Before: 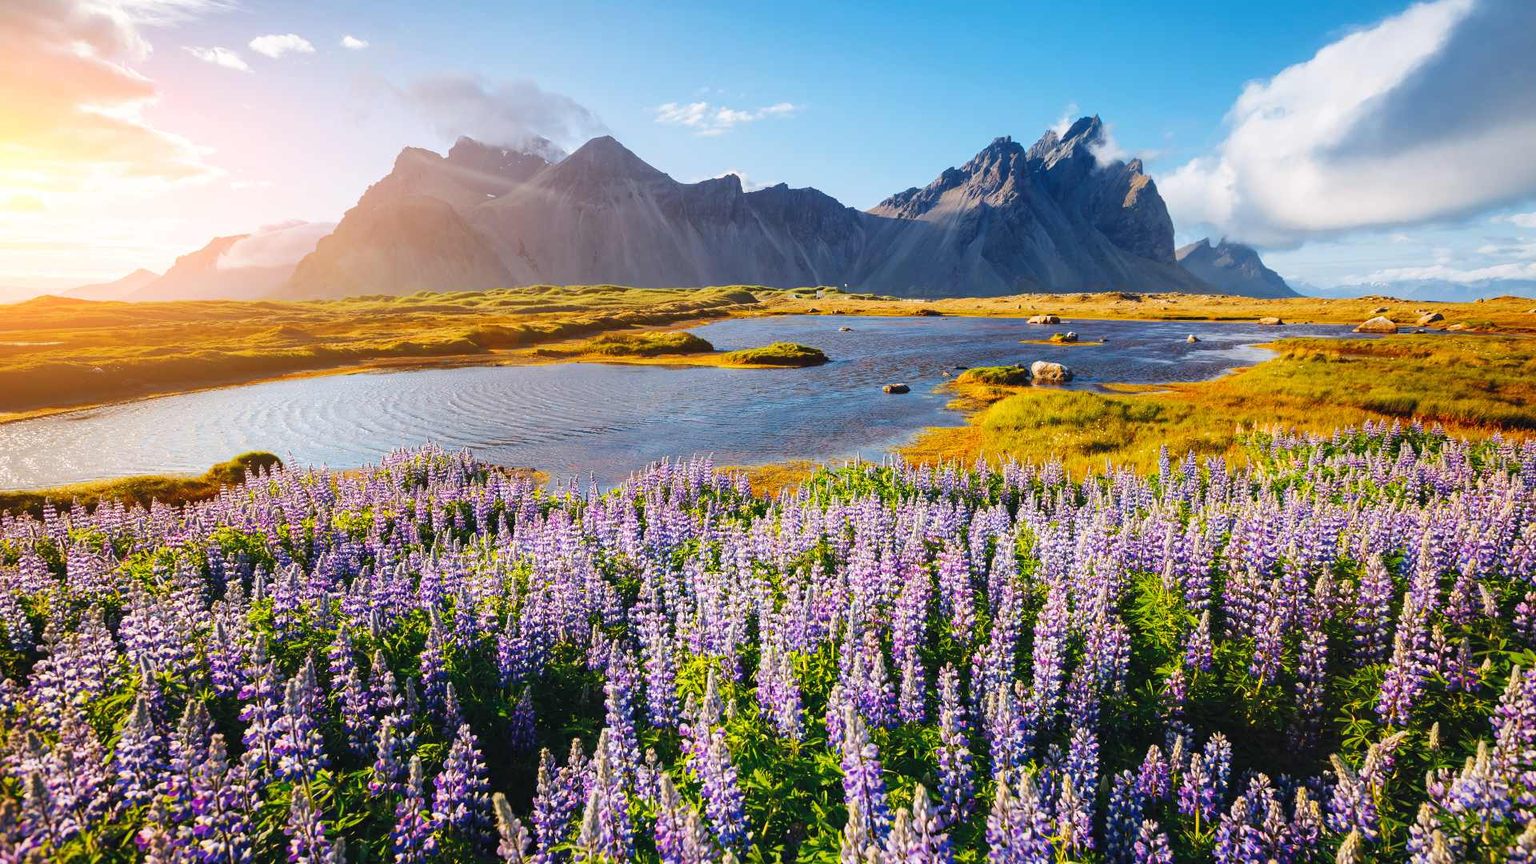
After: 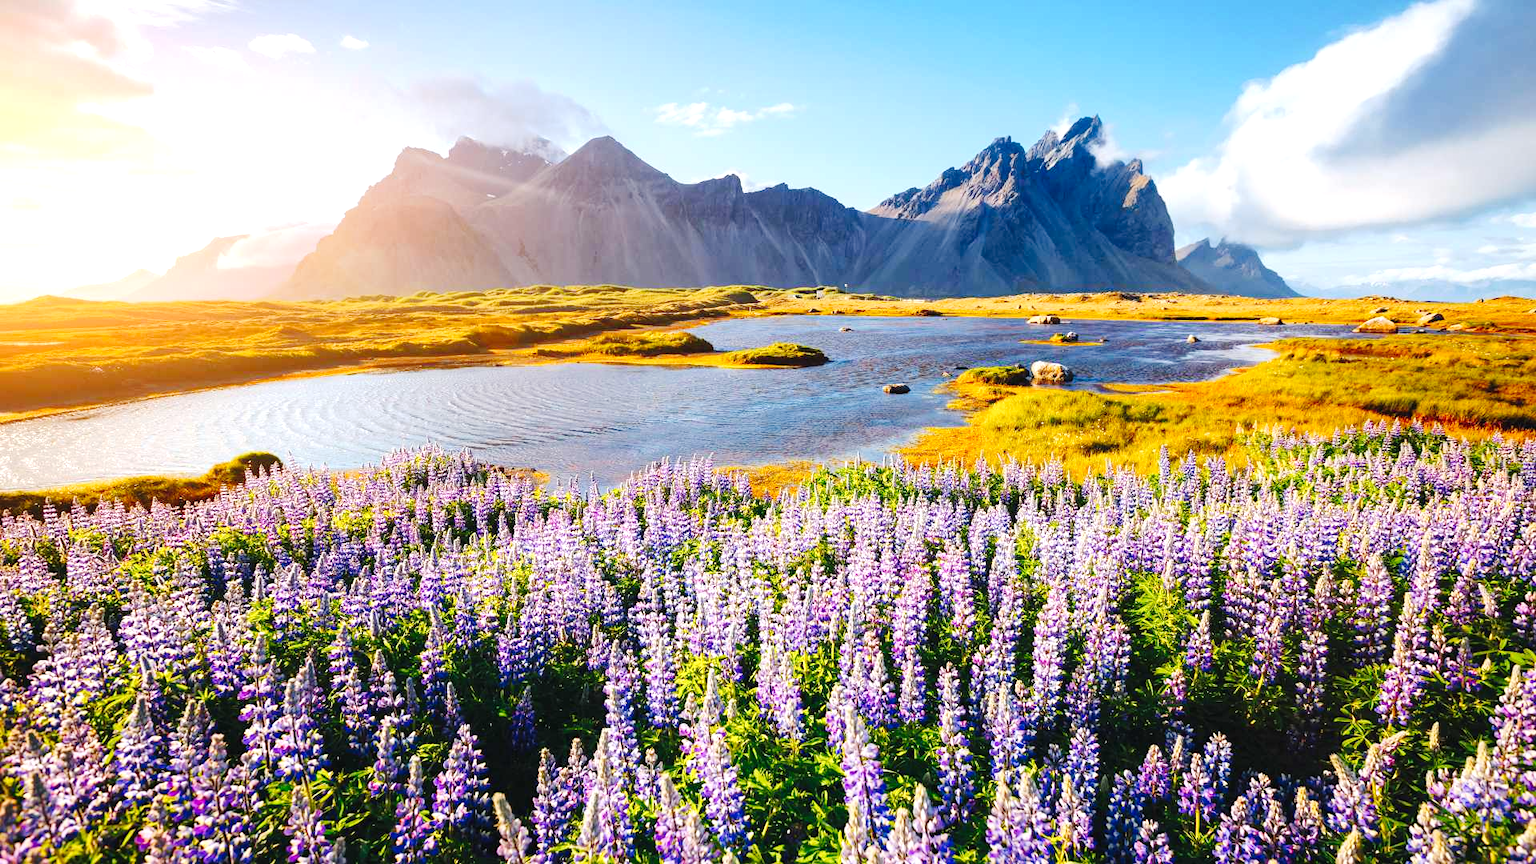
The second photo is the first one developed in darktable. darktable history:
exposure: exposure 0.456 EV, compensate highlight preservation false
tone curve: curves: ch0 [(0, 0) (0.037, 0.025) (0.131, 0.093) (0.275, 0.256) (0.476, 0.517) (0.607, 0.667) (0.691, 0.745) (0.789, 0.836) (0.911, 0.925) (0.997, 0.995)]; ch1 [(0, 0) (0.301, 0.3) (0.444, 0.45) (0.493, 0.495) (0.507, 0.503) (0.534, 0.533) (0.582, 0.58) (0.658, 0.693) (0.746, 0.77) (1, 1)]; ch2 [(0, 0) (0.246, 0.233) (0.36, 0.352) (0.415, 0.418) (0.476, 0.492) (0.502, 0.504) (0.525, 0.518) (0.539, 0.544) (0.586, 0.602) (0.634, 0.651) (0.706, 0.727) (0.853, 0.852) (1, 0.951)], preserve colors none
